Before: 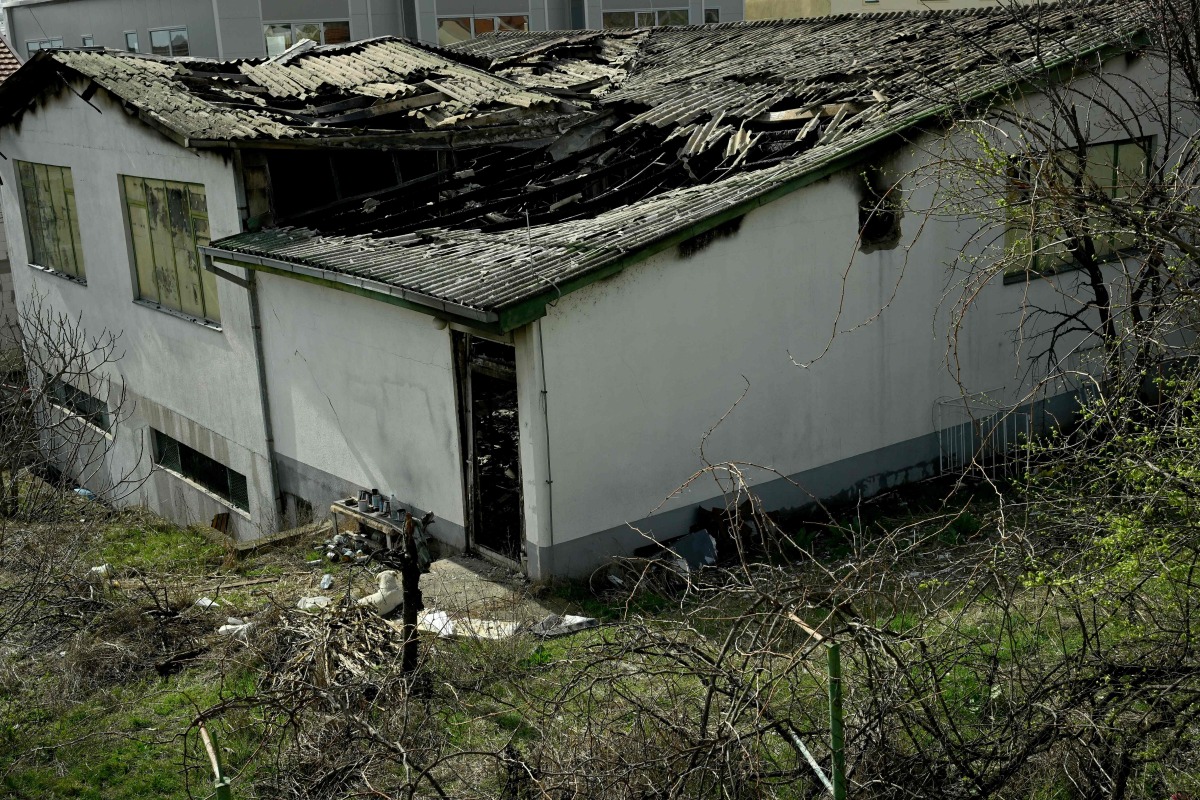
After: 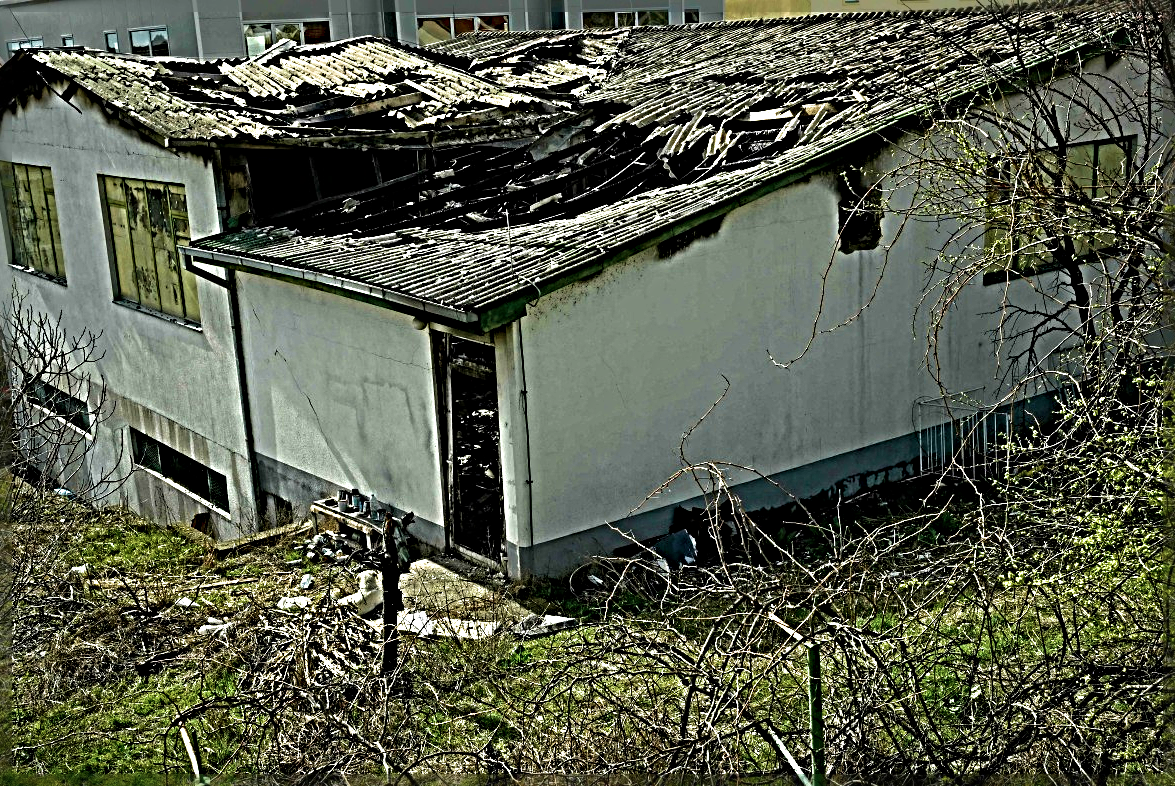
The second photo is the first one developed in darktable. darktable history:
velvia: strength 67.18%, mid-tones bias 0.973
shadows and highlights: shadows 13.74, white point adjustment 1.1, soften with gaussian
sharpen: radius 6.255, amount 1.803, threshold 0.091
crop: left 1.731%, right 0.272%, bottom 1.659%
